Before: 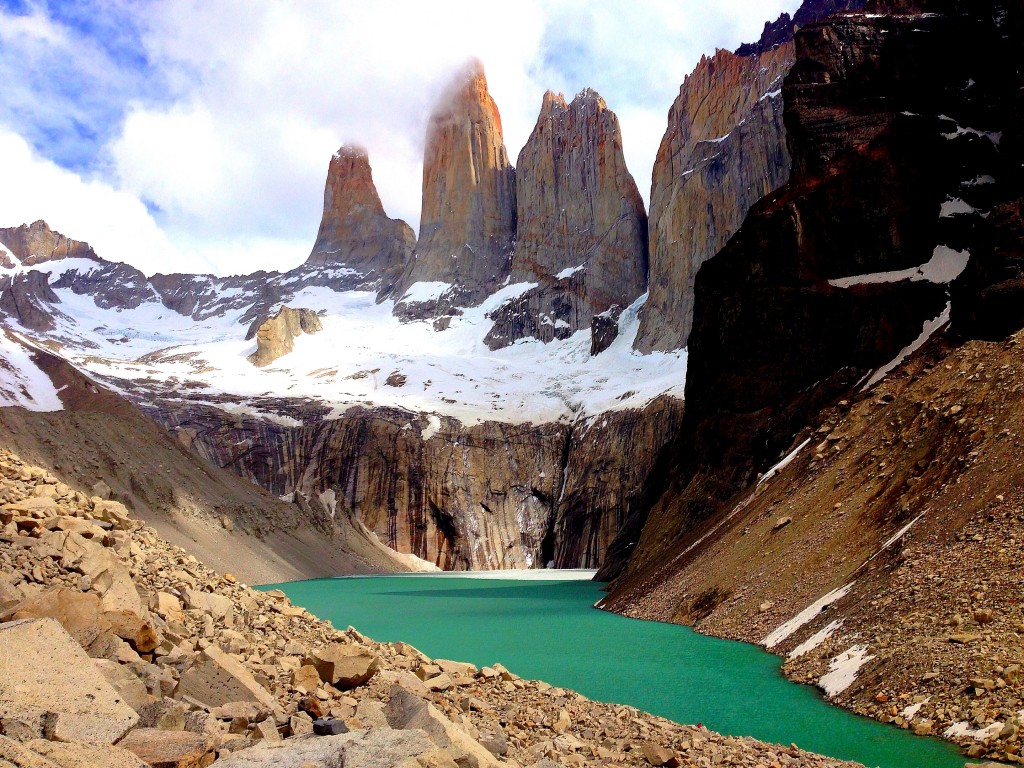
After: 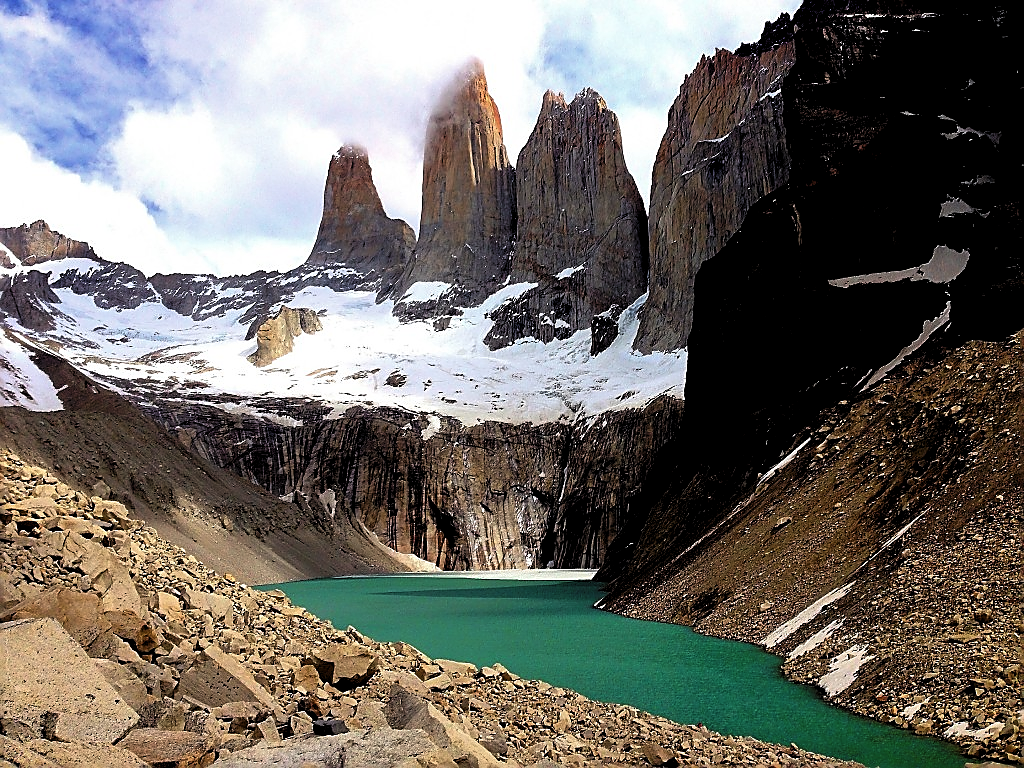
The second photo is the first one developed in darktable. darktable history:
levels: levels [0.116, 0.574, 1]
sharpen: radius 1.4, amount 1.25, threshold 0.7
